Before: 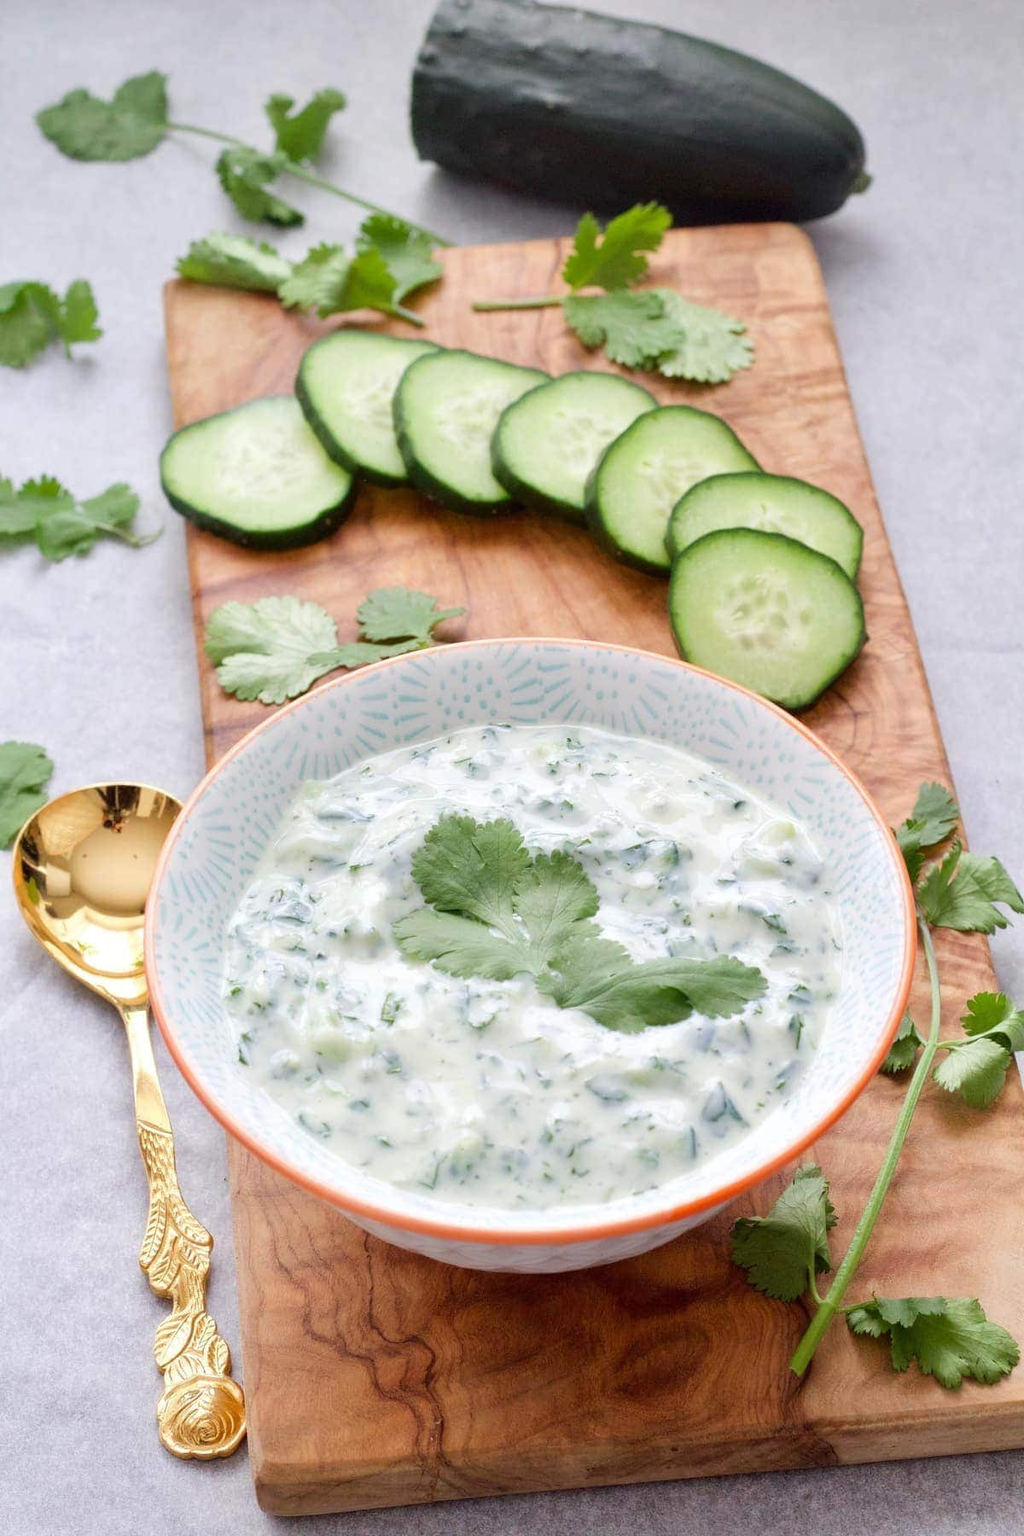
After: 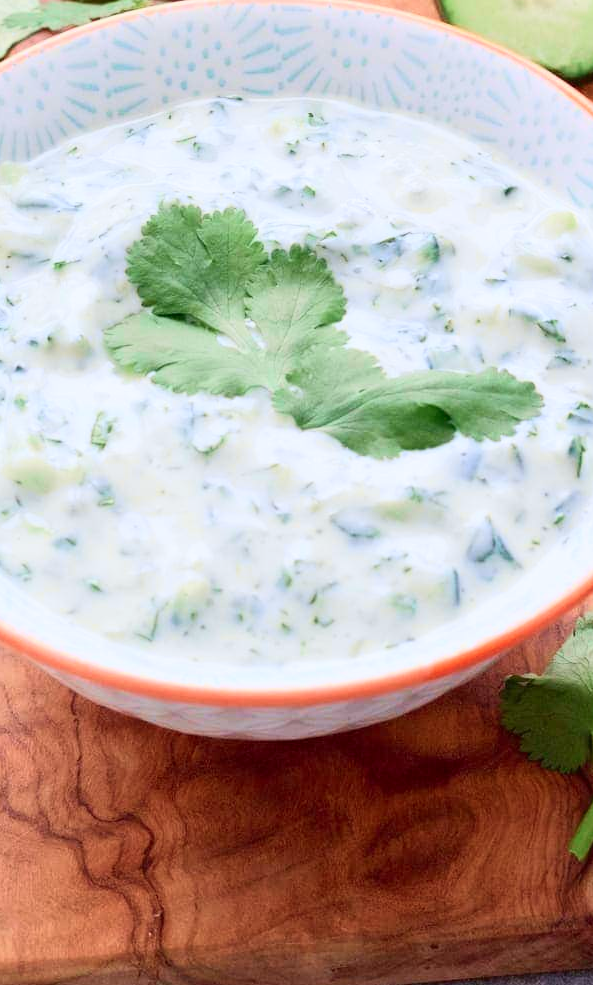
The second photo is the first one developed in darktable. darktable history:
white balance: red 1.009, blue 1.027
tone curve: curves: ch0 [(0, 0.013) (0.104, 0.103) (0.258, 0.267) (0.448, 0.487) (0.709, 0.794) (0.886, 0.922) (0.994, 0.971)]; ch1 [(0, 0) (0.335, 0.298) (0.446, 0.413) (0.488, 0.484) (0.515, 0.508) (0.566, 0.593) (0.635, 0.661) (1, 1)]; ch2 [(0, 0) (0.314, 0.301) (0.437, 0.403) (0.502, 0.494) (0.528, 0.54) (0.557, 0.559) (0.612, 0.62) (0.715, 0.691) (1, 1)], color space Lab, independent channels, preserve colors none
crop: left 29.672%, top 41.786%, right 20.851%, bottom 3.487%
